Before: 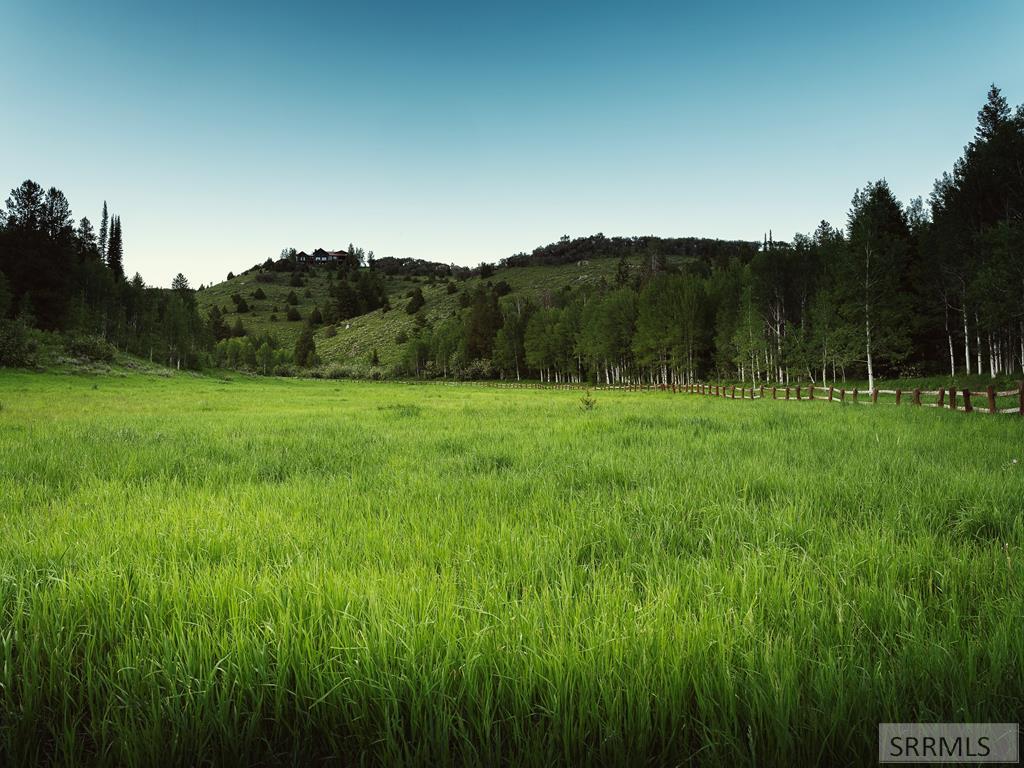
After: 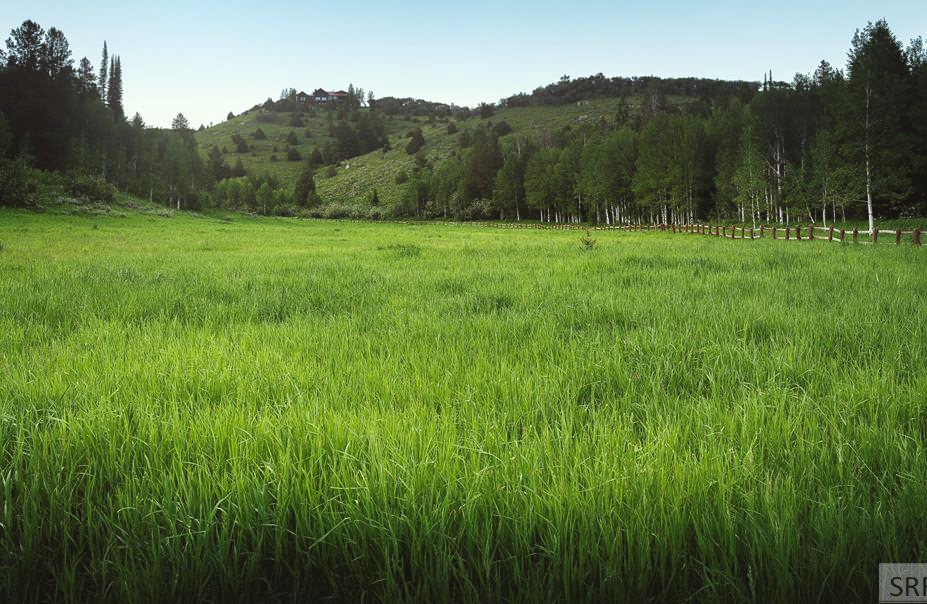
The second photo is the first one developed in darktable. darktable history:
exposure: black level correction -0.003, exposure 0.04 EV, compensate highlight preservation false
bloom: size 15%, threshold 97%, strength 7%
white balance: red 0.98, blue 1.034
crop: top 20.916%, right 9.437%, bottom 0.316%
